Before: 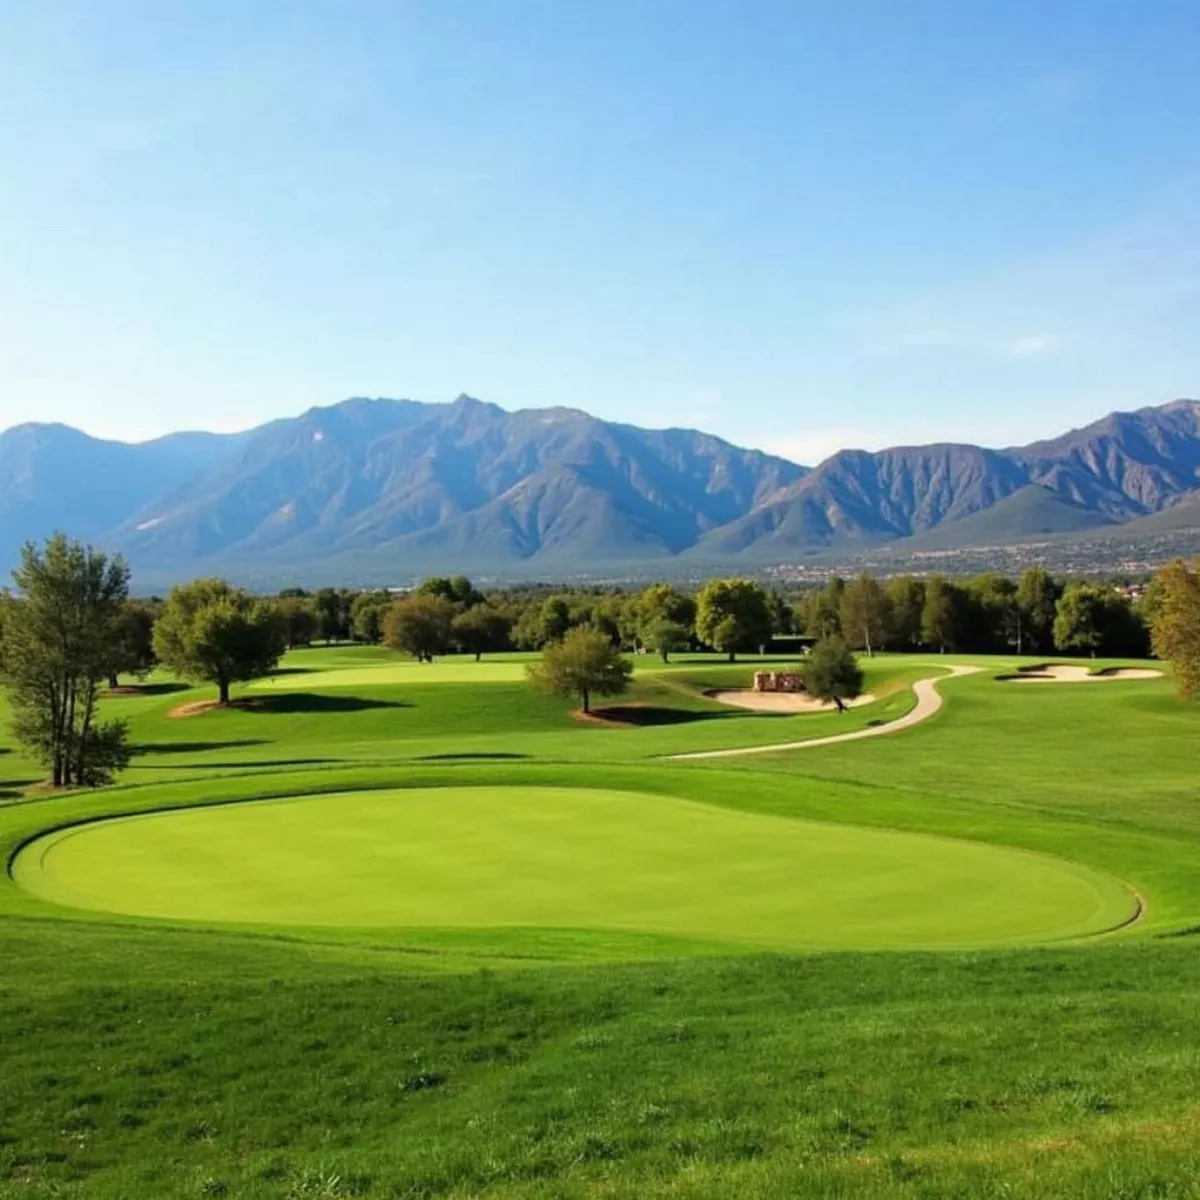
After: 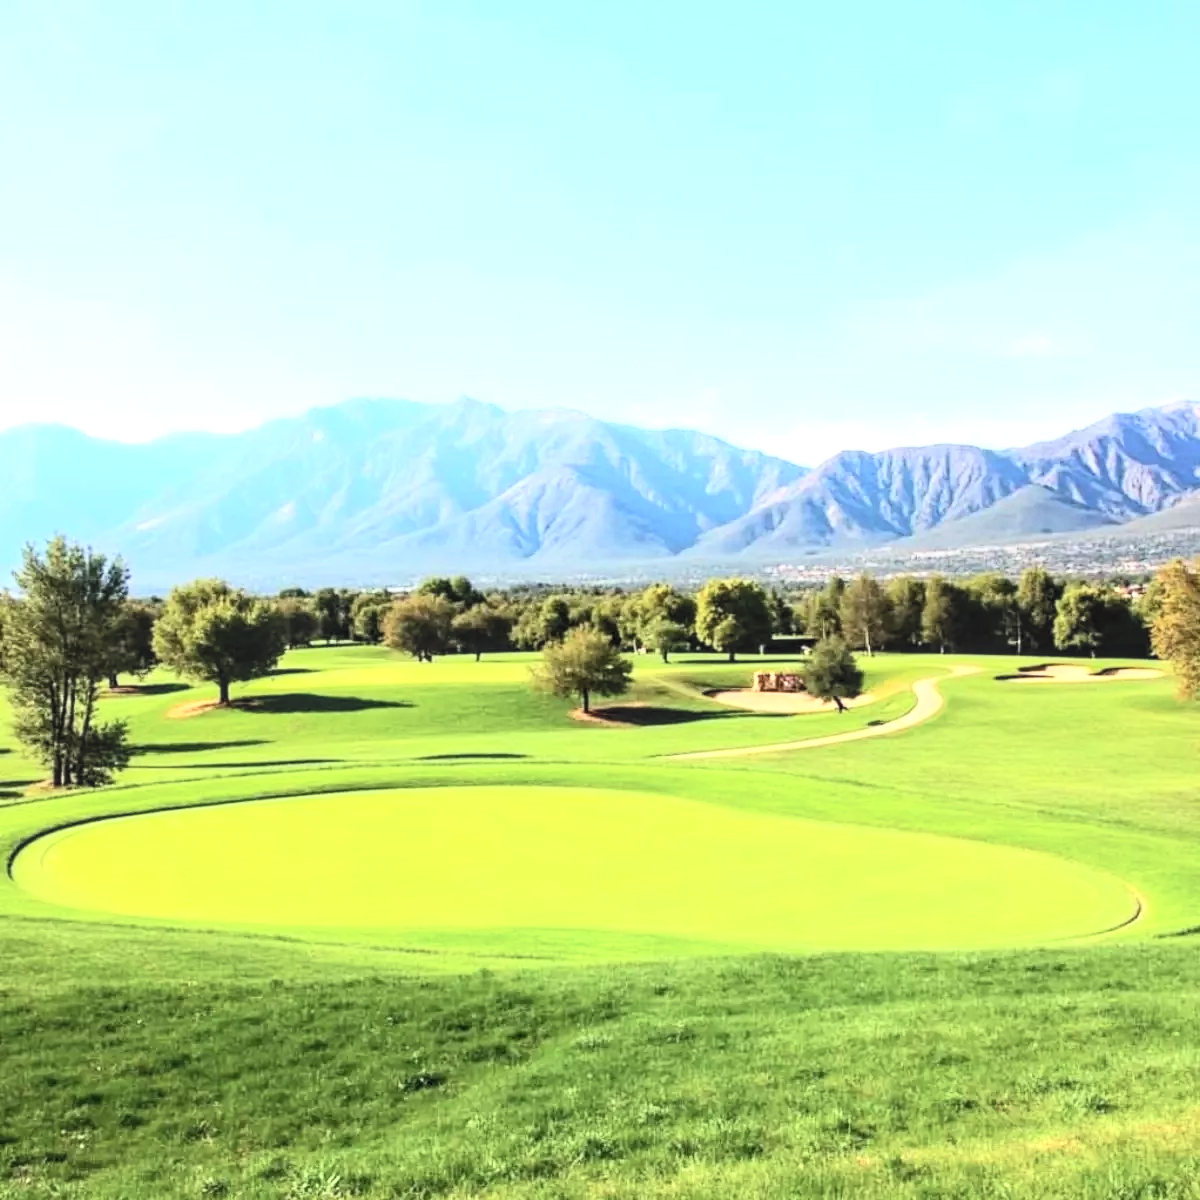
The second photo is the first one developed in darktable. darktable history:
local contrast: on, module defaults
contrast brightness saturation: contrast 0.382, brightness 0.533
tone equalizer: -8 EV -0.769 EV, -7 EV -0.673 EV, -6 EV -0.576 EV, -5 EV -0.388 EV, -3 EV 0.369 EV, -2 EV 0.6 EV, -1 EV 0.696 EV, +0 EV 0.752 EV
